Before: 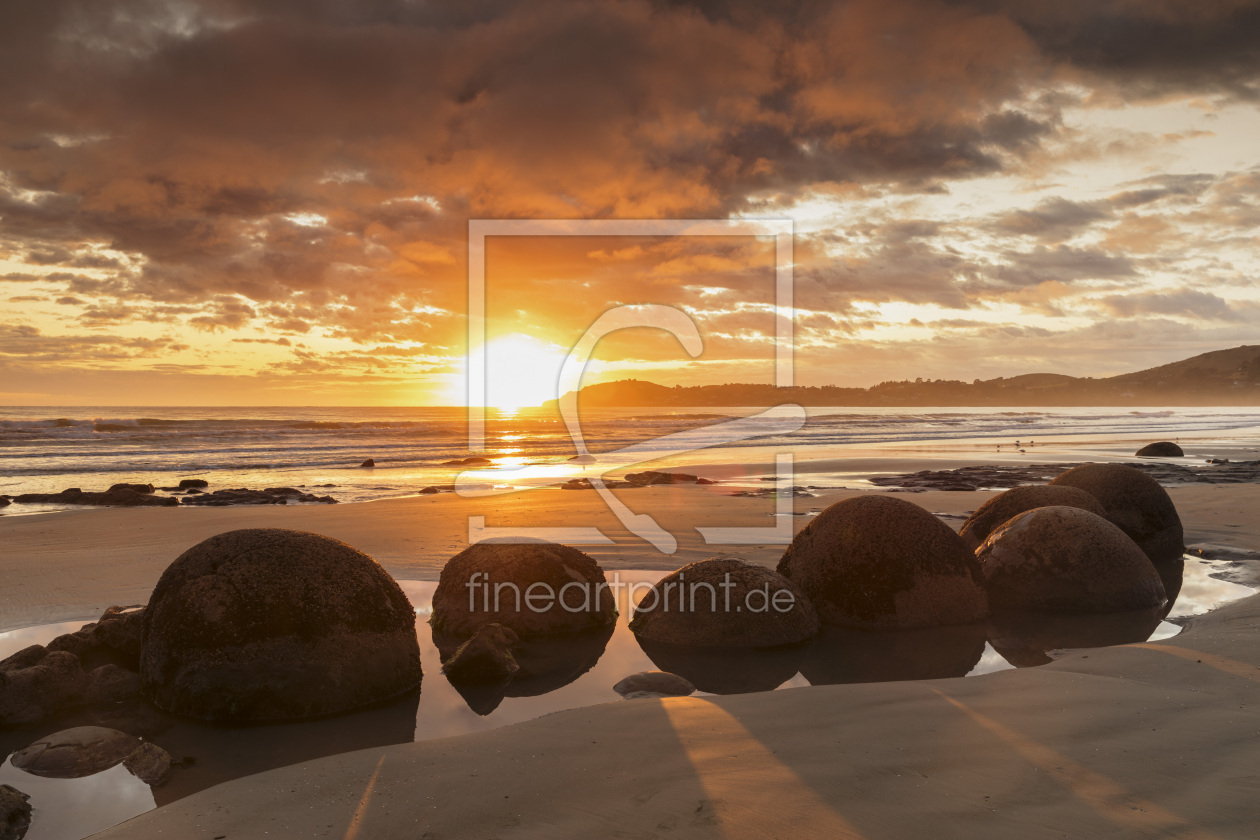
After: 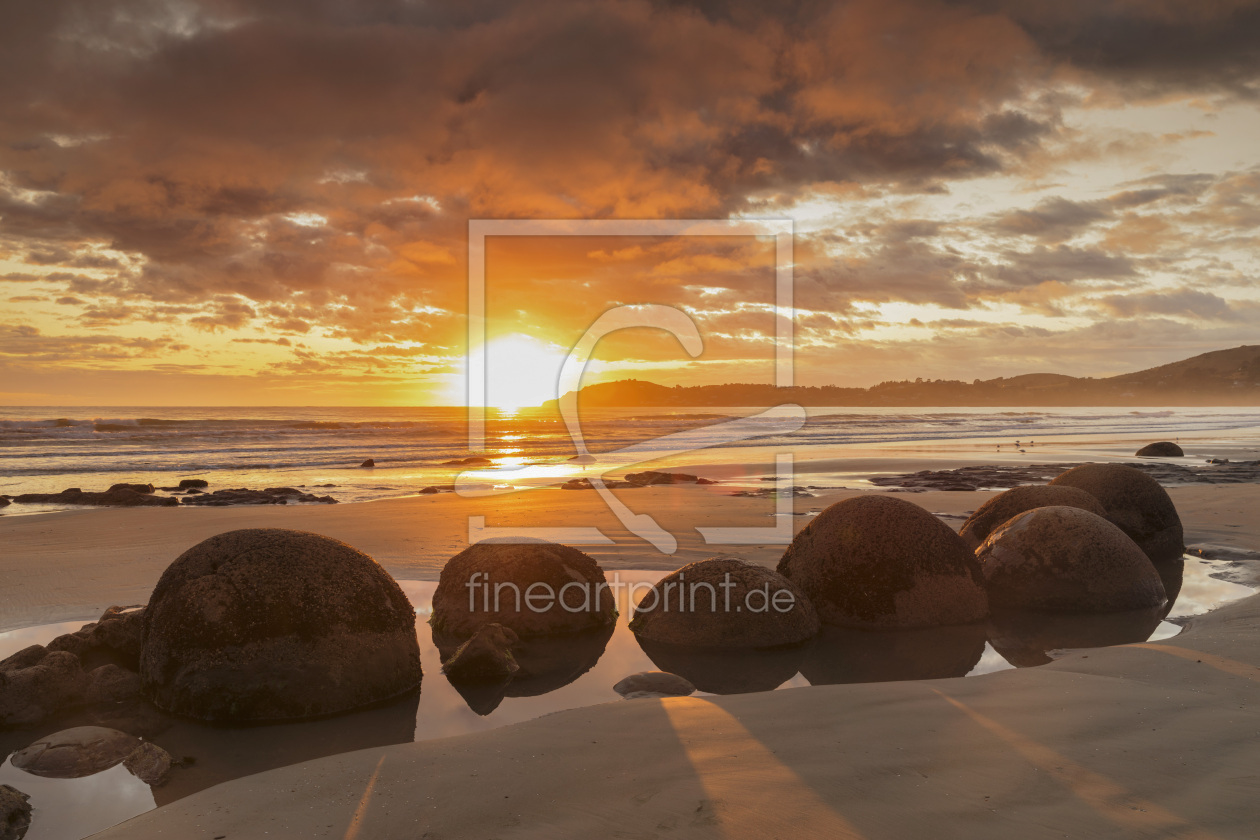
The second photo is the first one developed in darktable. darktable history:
shadows and highlights: shadows 39.54, highlights -59.93
